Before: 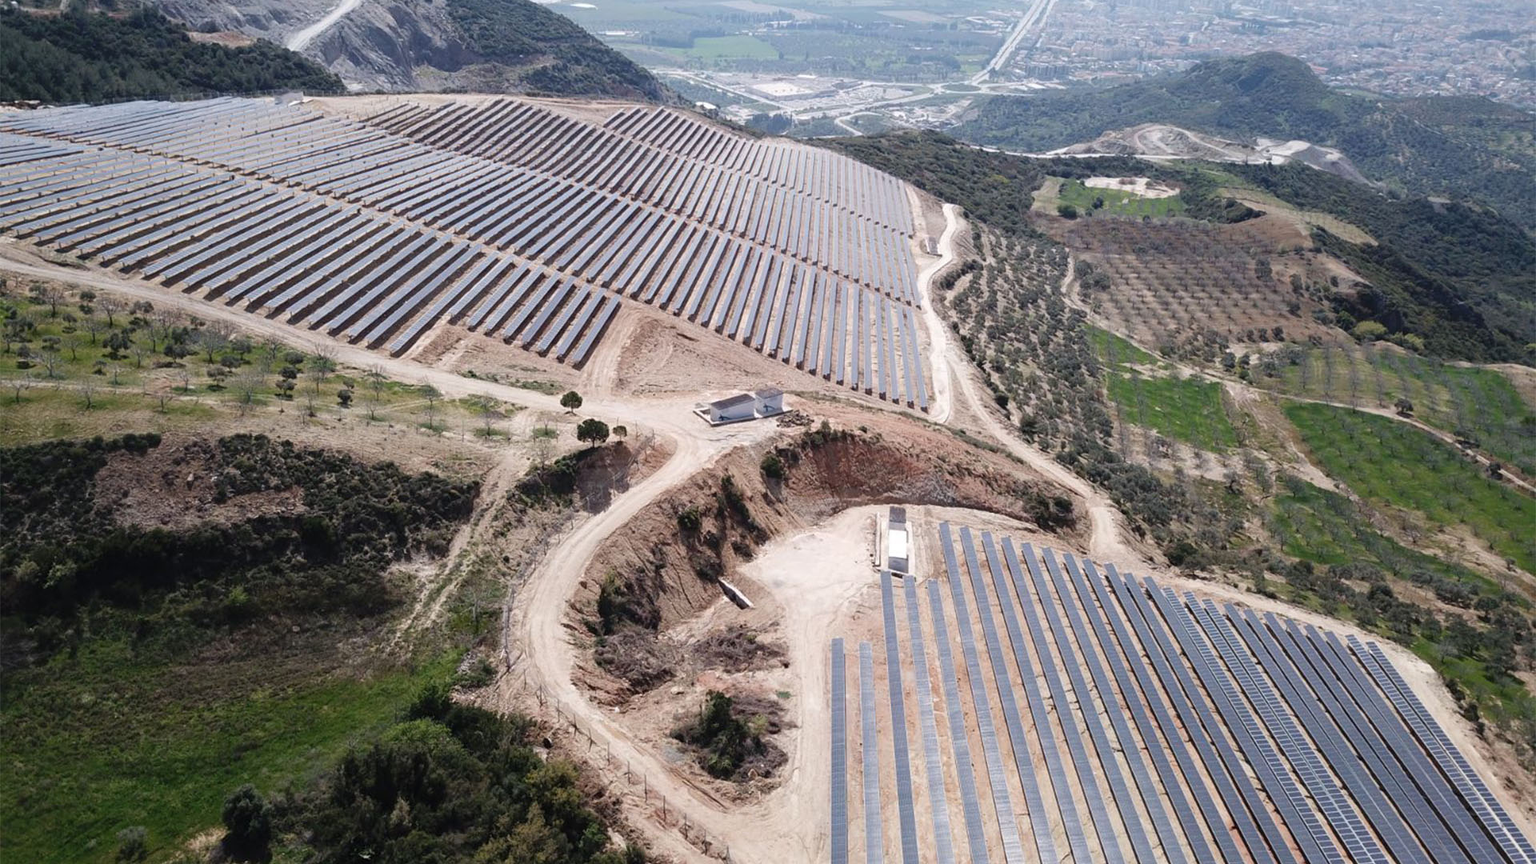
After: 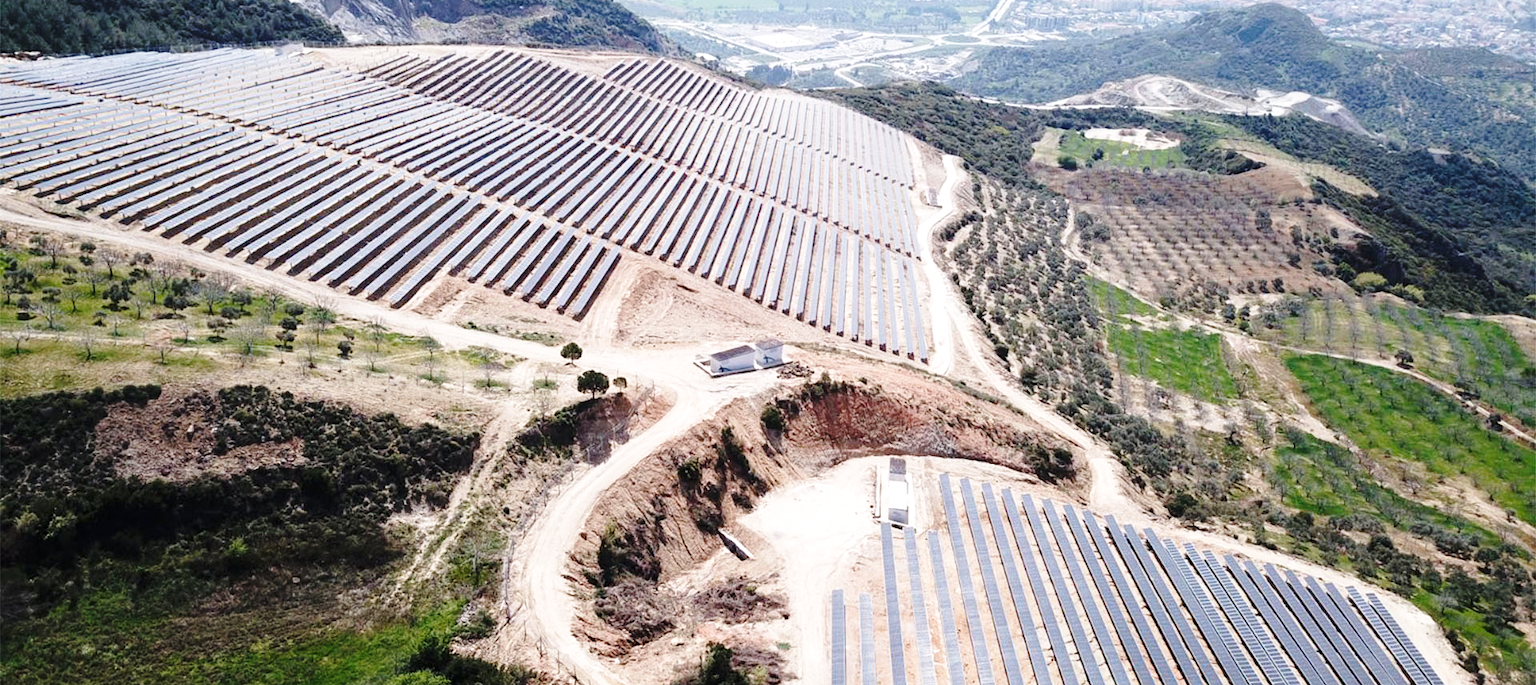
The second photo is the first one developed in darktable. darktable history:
base curve: curves: ch0 [(0, 0) (0.036, 0.037) (0.121, 0.228) (0.46, 0.76) (0.859, 0.983) (1, 1)], preserve colors none
crop and rotate: top 5.667%, bottom 14.937%
local contrast: highlights 100%, shadows 100%, detail 120%, midtone range 0.2
